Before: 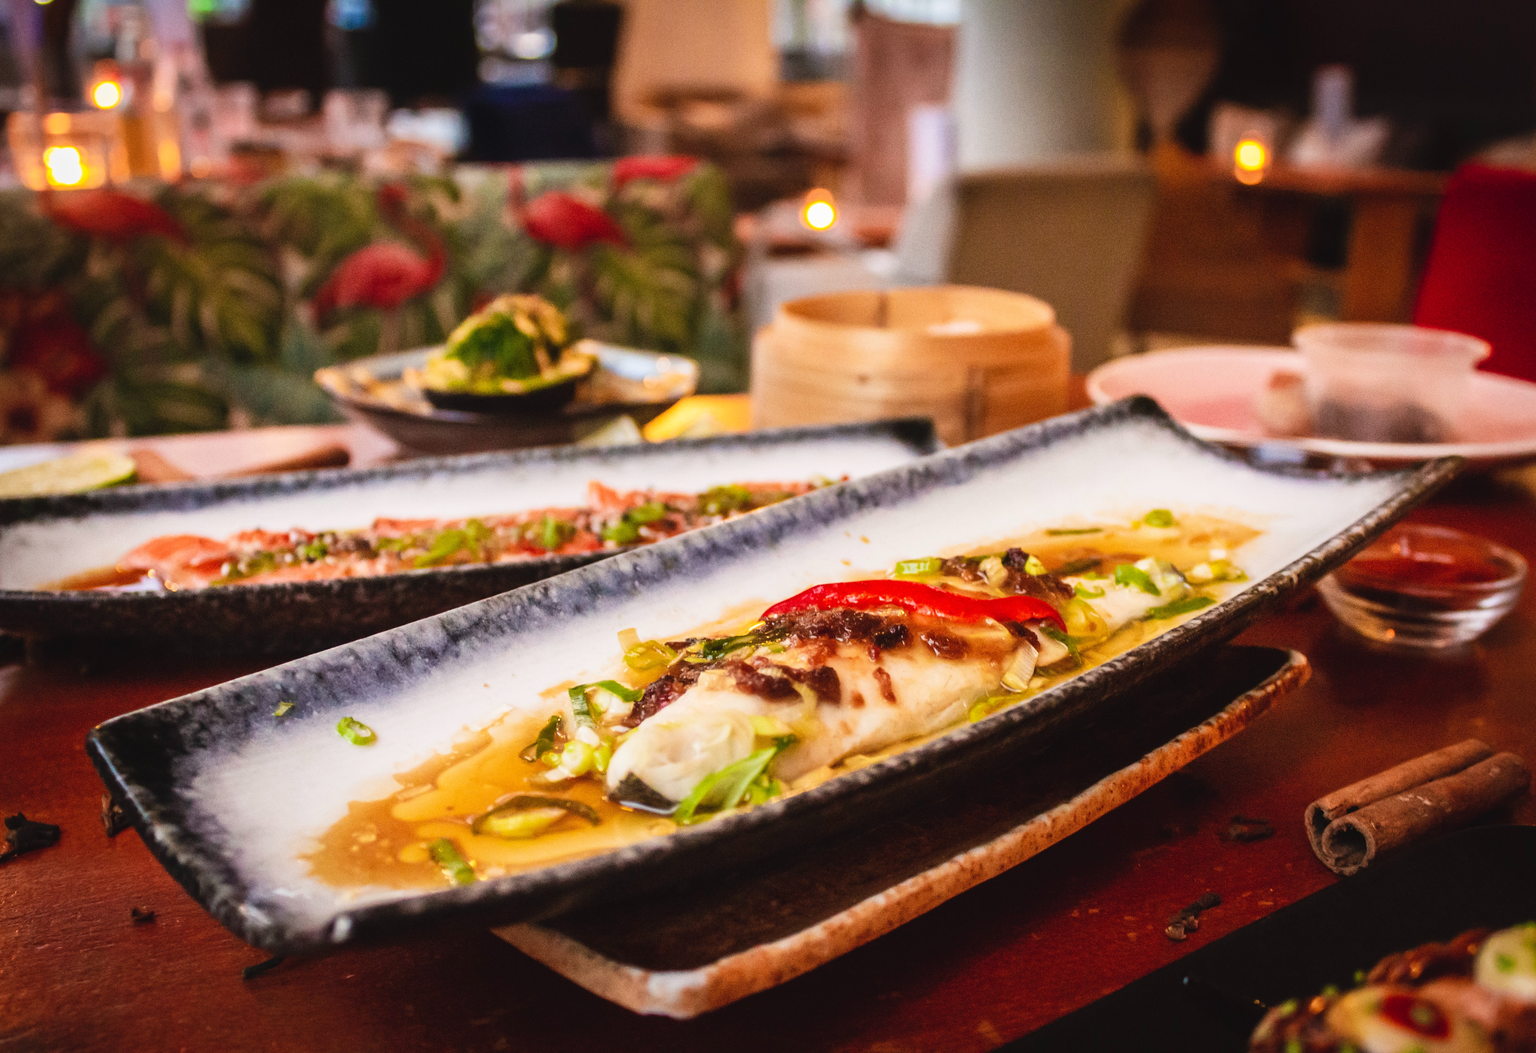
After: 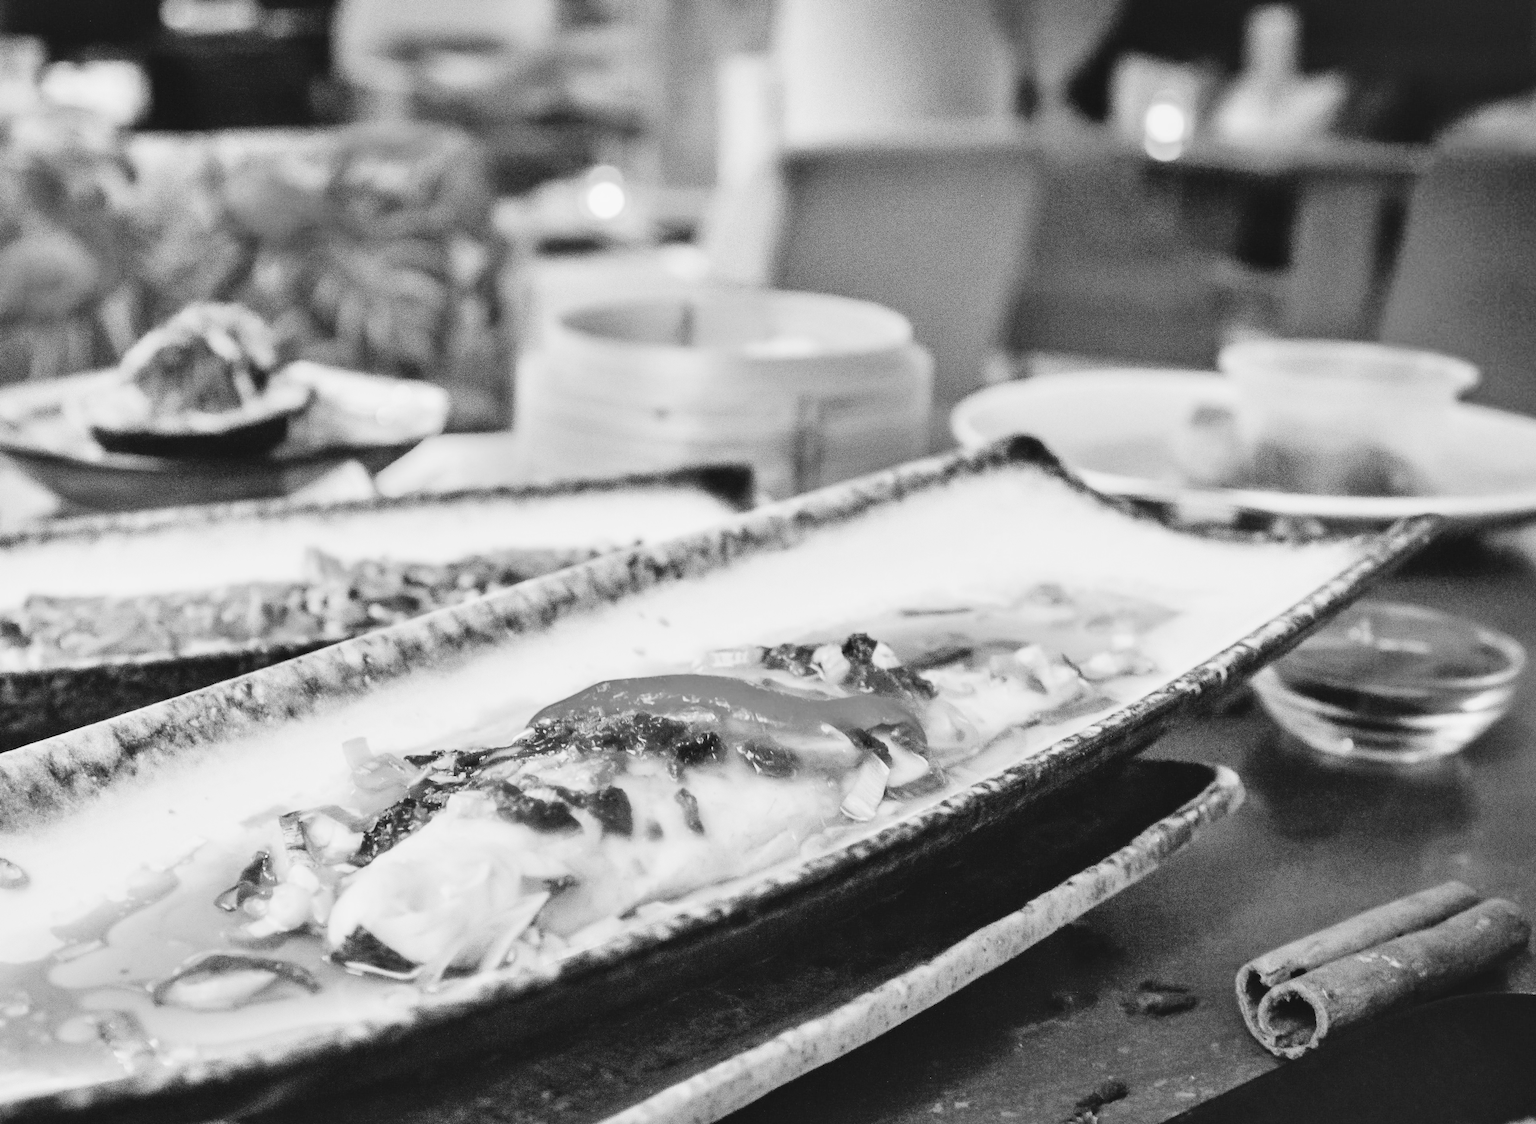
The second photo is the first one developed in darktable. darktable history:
exposure: black level correction 0, exposure 1.1 EV, compensate highlight preservation false
crop: left 23.095%, top 5.827%, bottom 11.854%
shadows and highlights: soften with gaussian
monochrome: on, module defaults
filmic rgb: black relative exposure -7.5 EV, white relative exposure 5 EV, hardness 3.31, contrast 1.3, contrast in shadows safe
contrast brightness saturation: brightness 0.15
